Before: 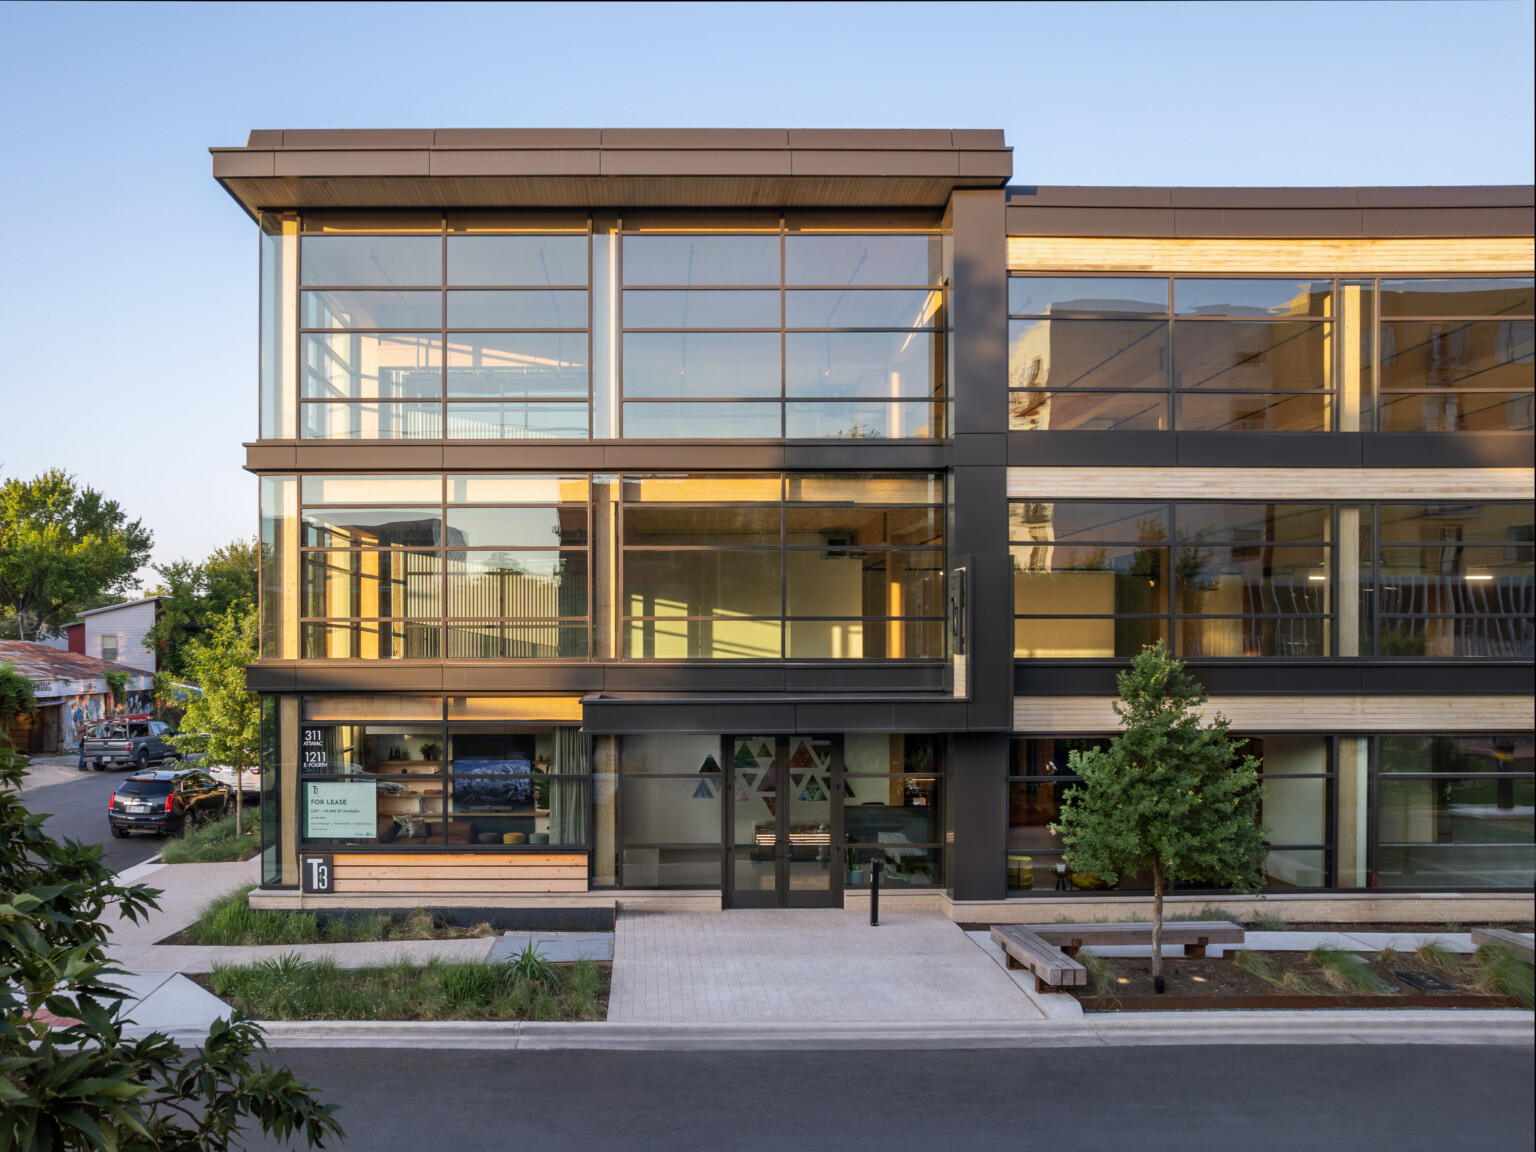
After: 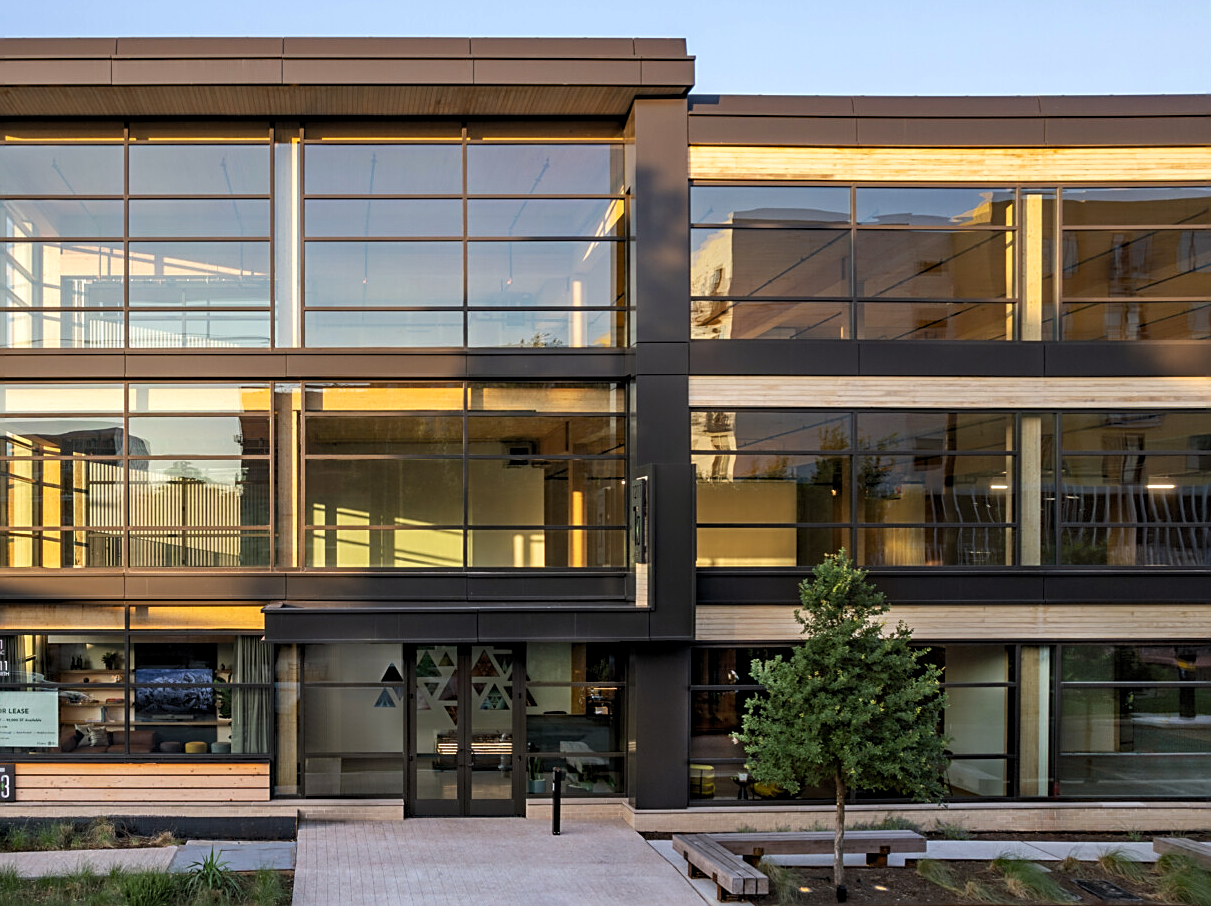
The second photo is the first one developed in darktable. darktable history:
sharpen: on, module defaults
haze removal: compatibility mode true, adaptive false
crop and rotate: left 20.74%, top 7.912%, right 0.375%, bottom 13.378%
levels: levels [0.031, 0.5, 0.969]
